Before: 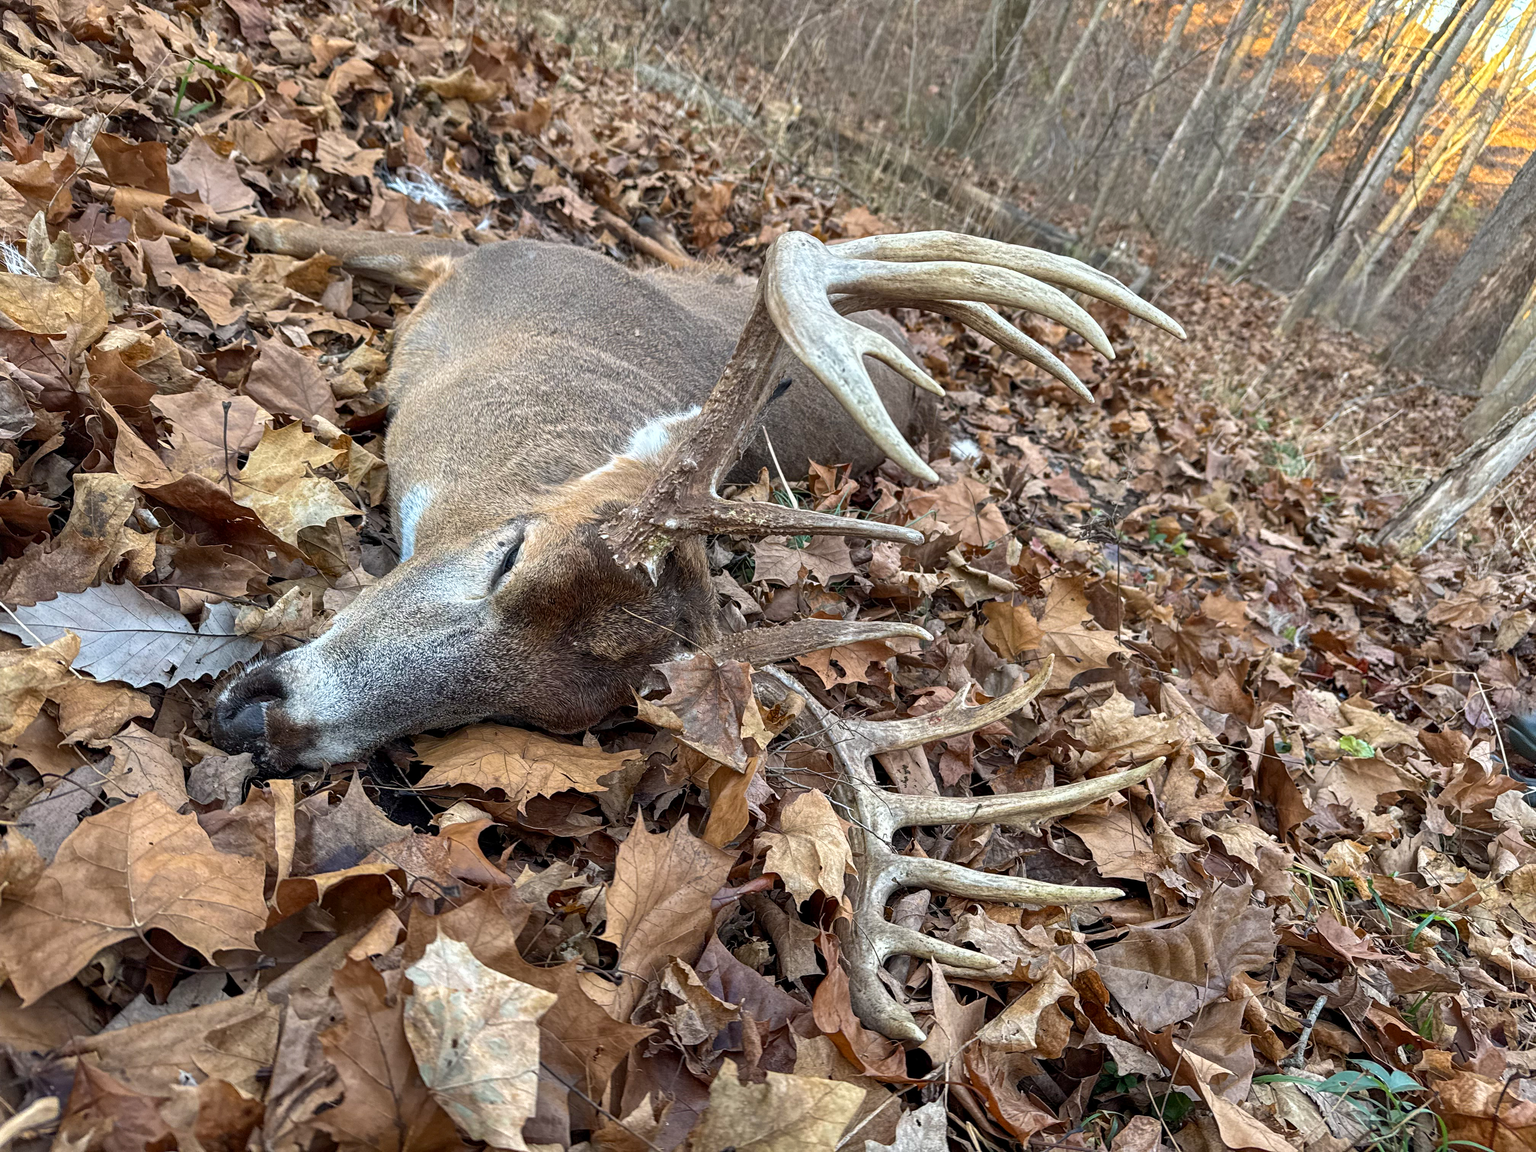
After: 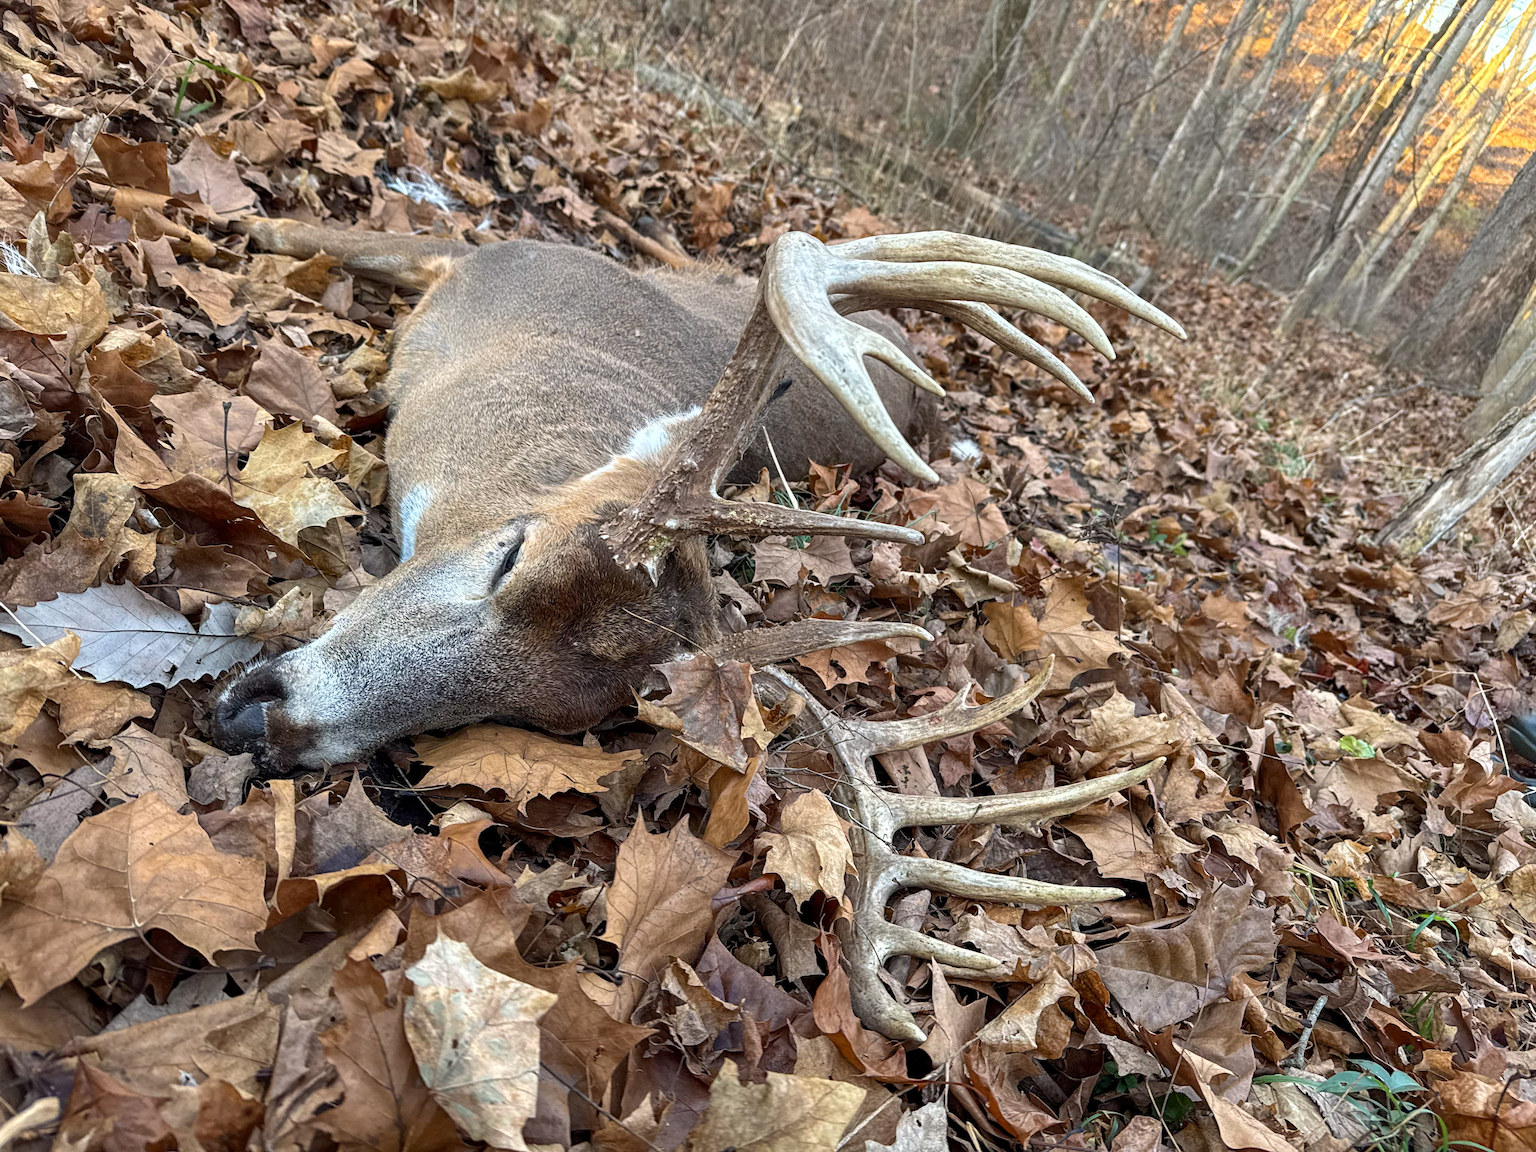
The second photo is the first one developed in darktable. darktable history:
shadows and highlights: radius 94.08, shadows -14.95, white point adjustment 0.294, highlights 32.2, compress 48.31%, soften with gaussian
